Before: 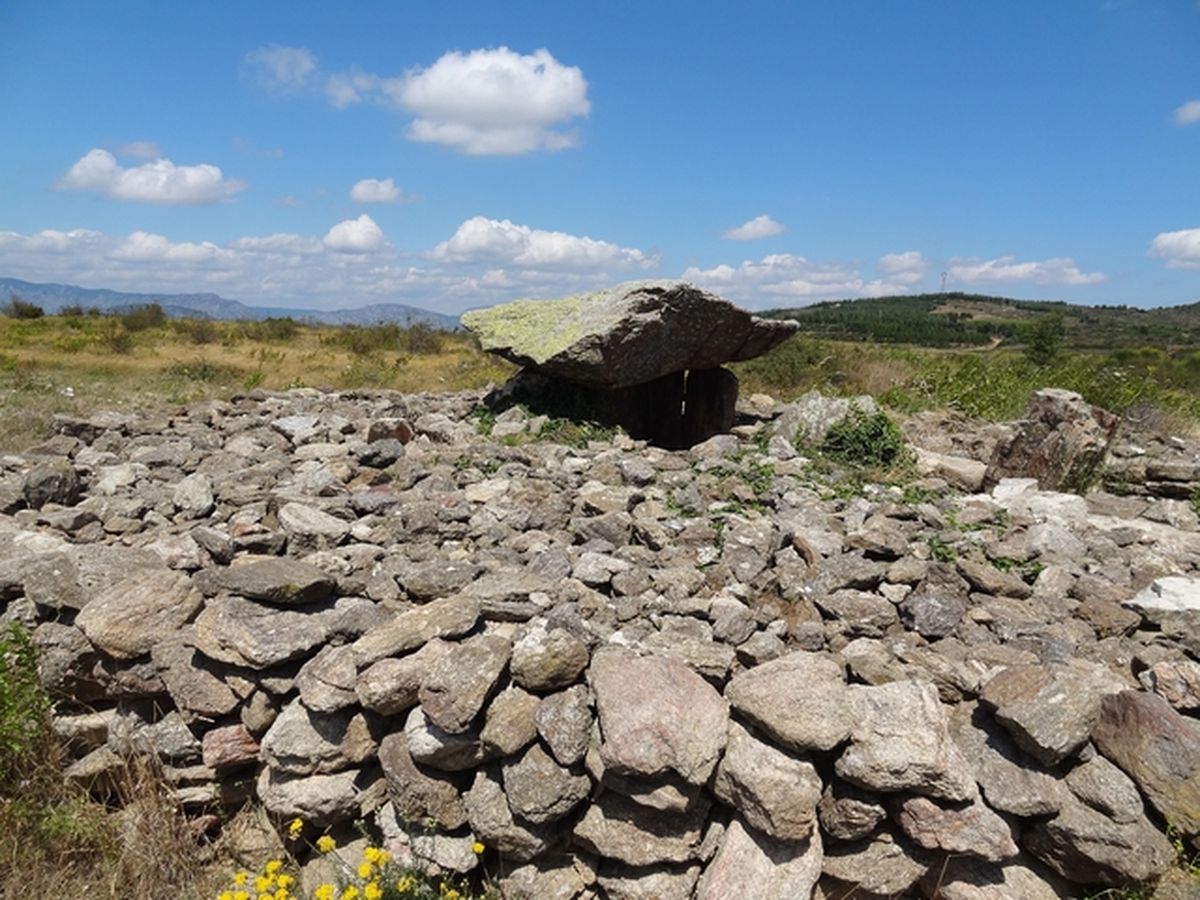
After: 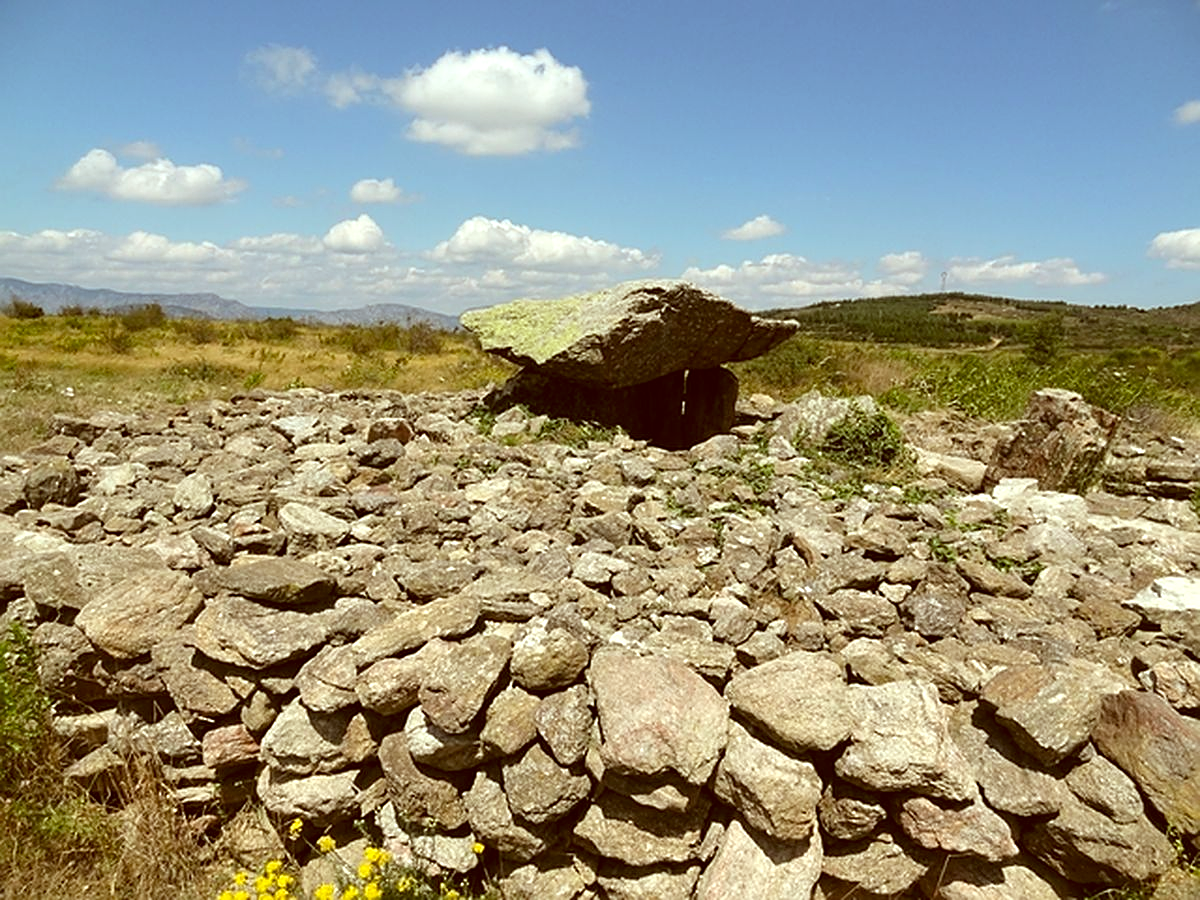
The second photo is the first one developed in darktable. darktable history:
sharpen: on, module defaults
color correction: highlights a* -5.3, highlights b* 9.8, shadows a* 9.8, shadows b* 24.26
exposure: exposure 0.367 EV, compensate highlight preservation false
